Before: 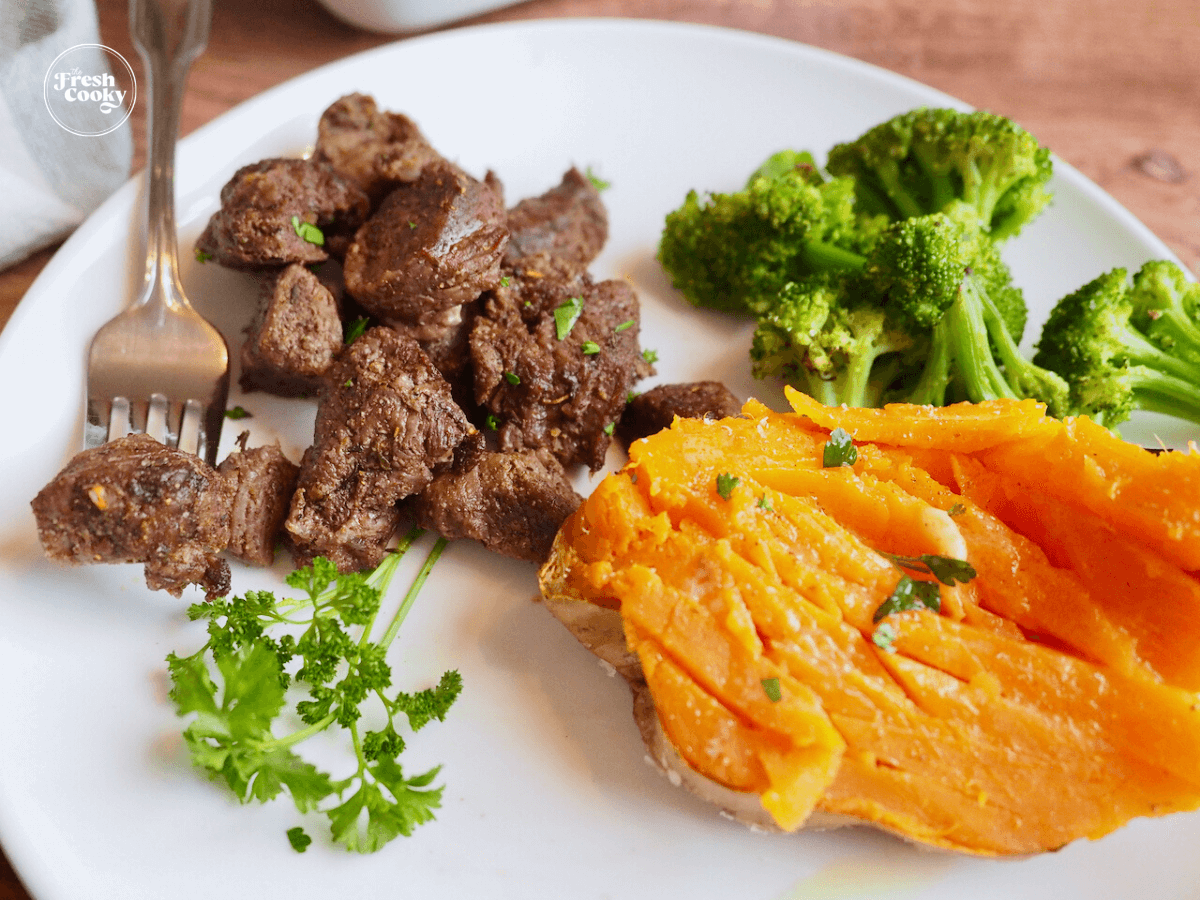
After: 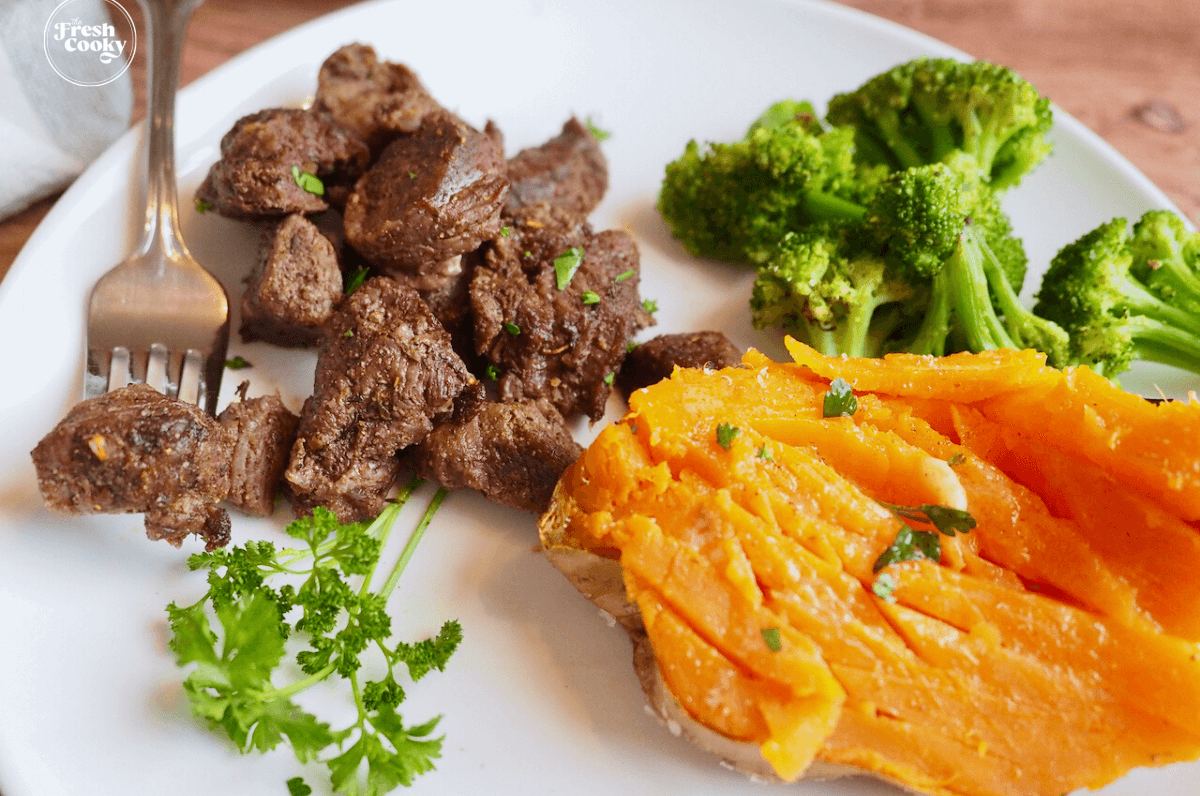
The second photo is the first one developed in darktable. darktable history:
crop and rotate: top 5.587%, bottom 5.875%
